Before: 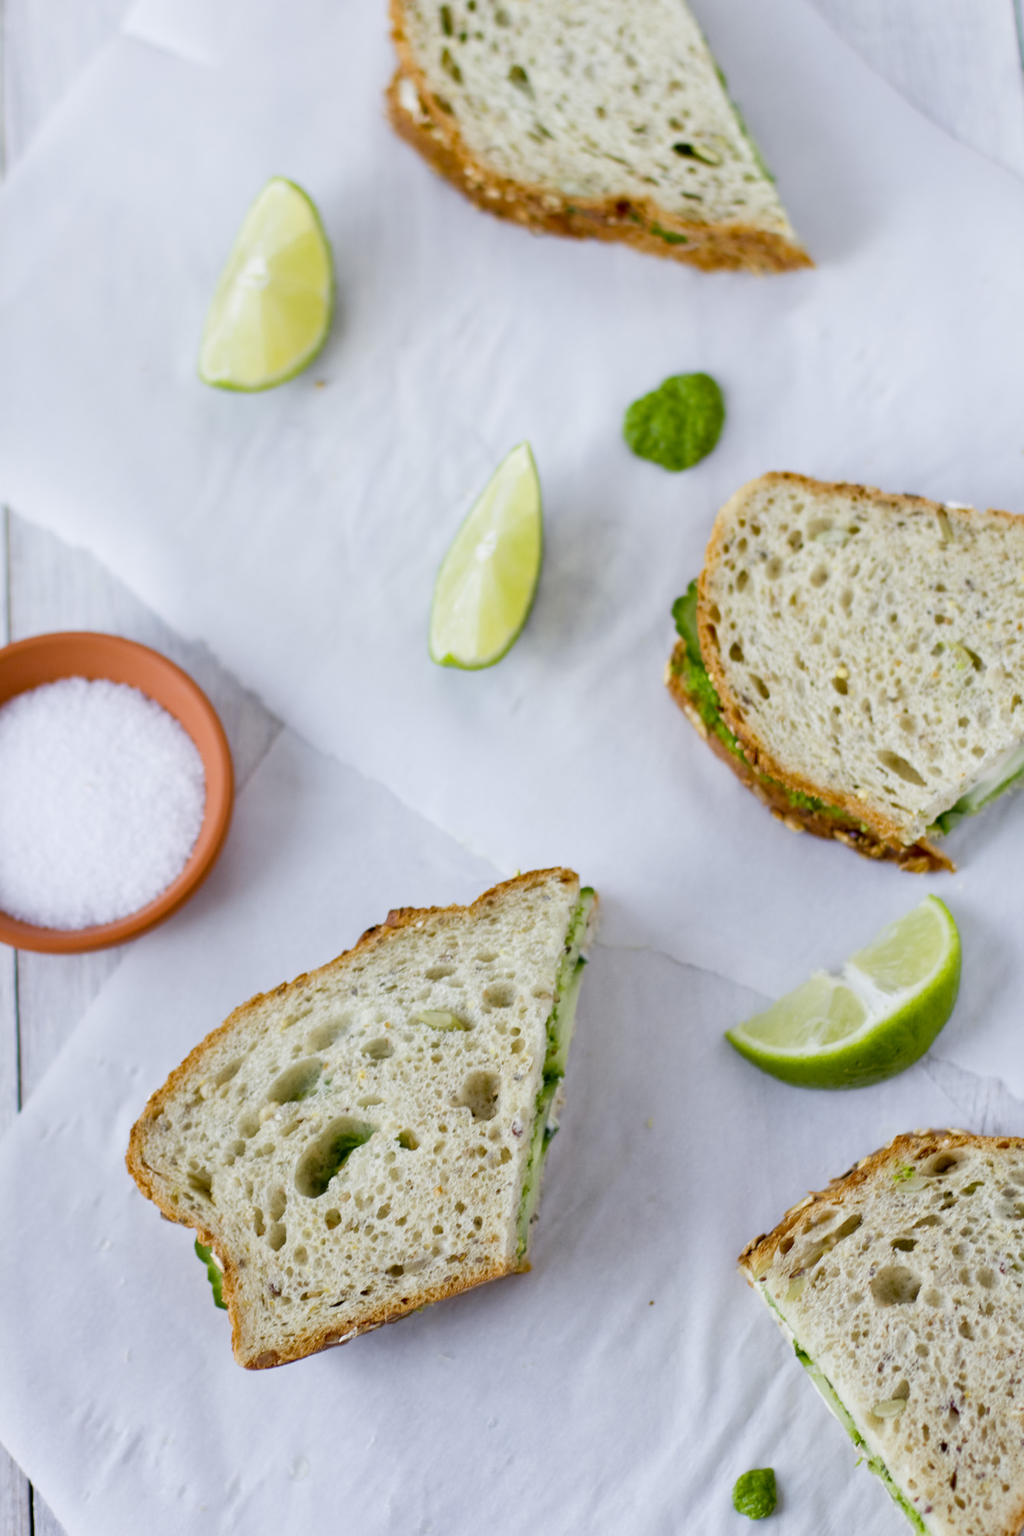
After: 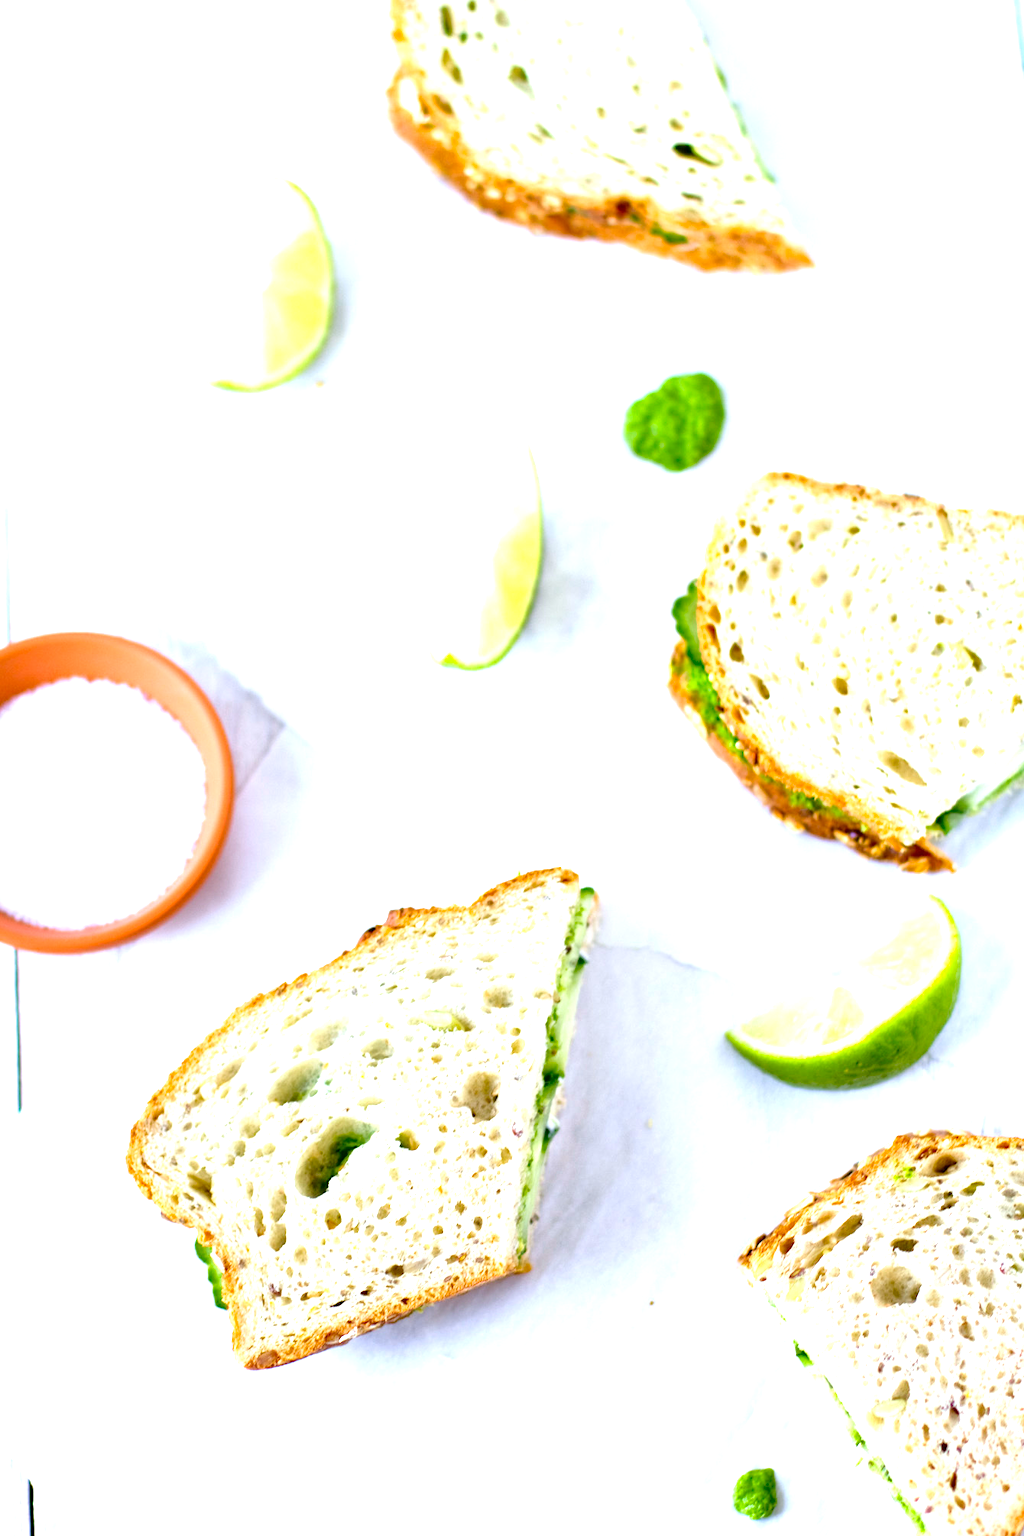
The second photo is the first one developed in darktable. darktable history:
exposure: black level correction 0, exposure 1.45 EV, compensate exposure bias true, compensate highlight preservation false
white balance: red 0.974, blue 1.044
